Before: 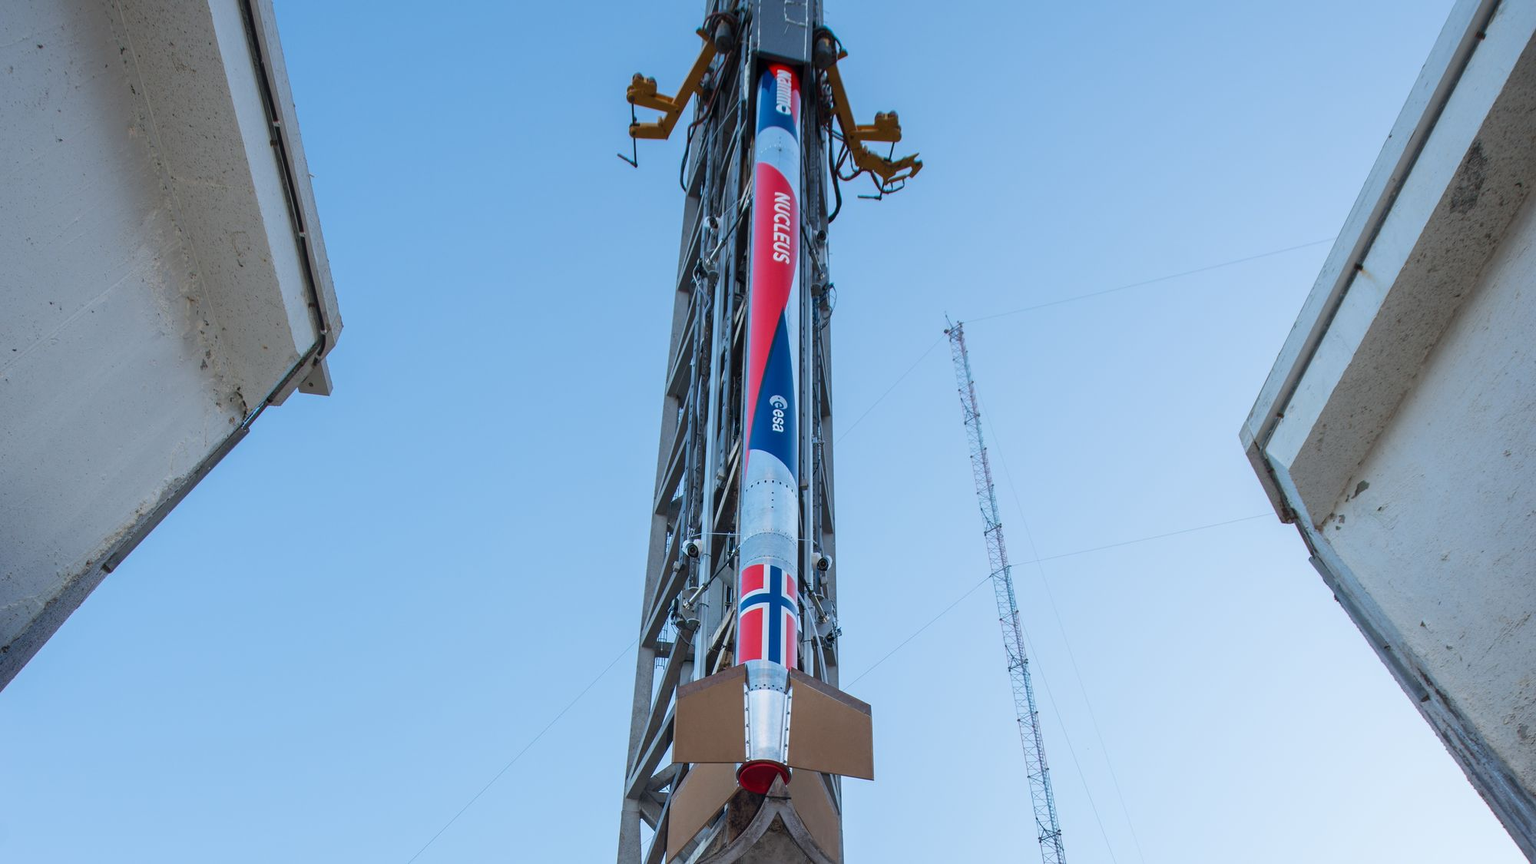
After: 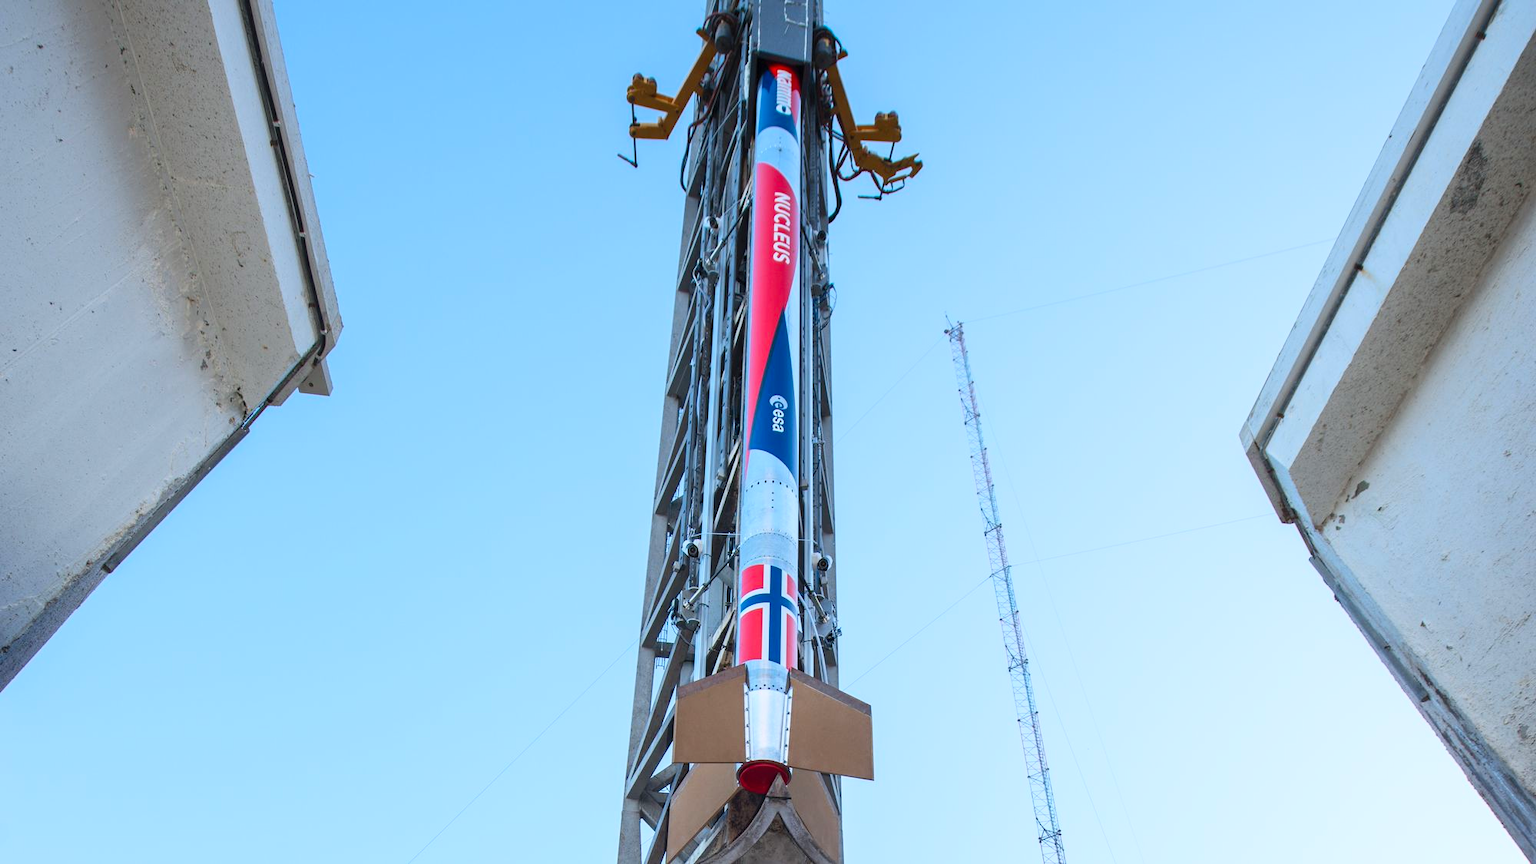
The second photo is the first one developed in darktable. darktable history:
contrast brightness saturation: contrast 0.196, brightness 0.168, saturation 0.218
